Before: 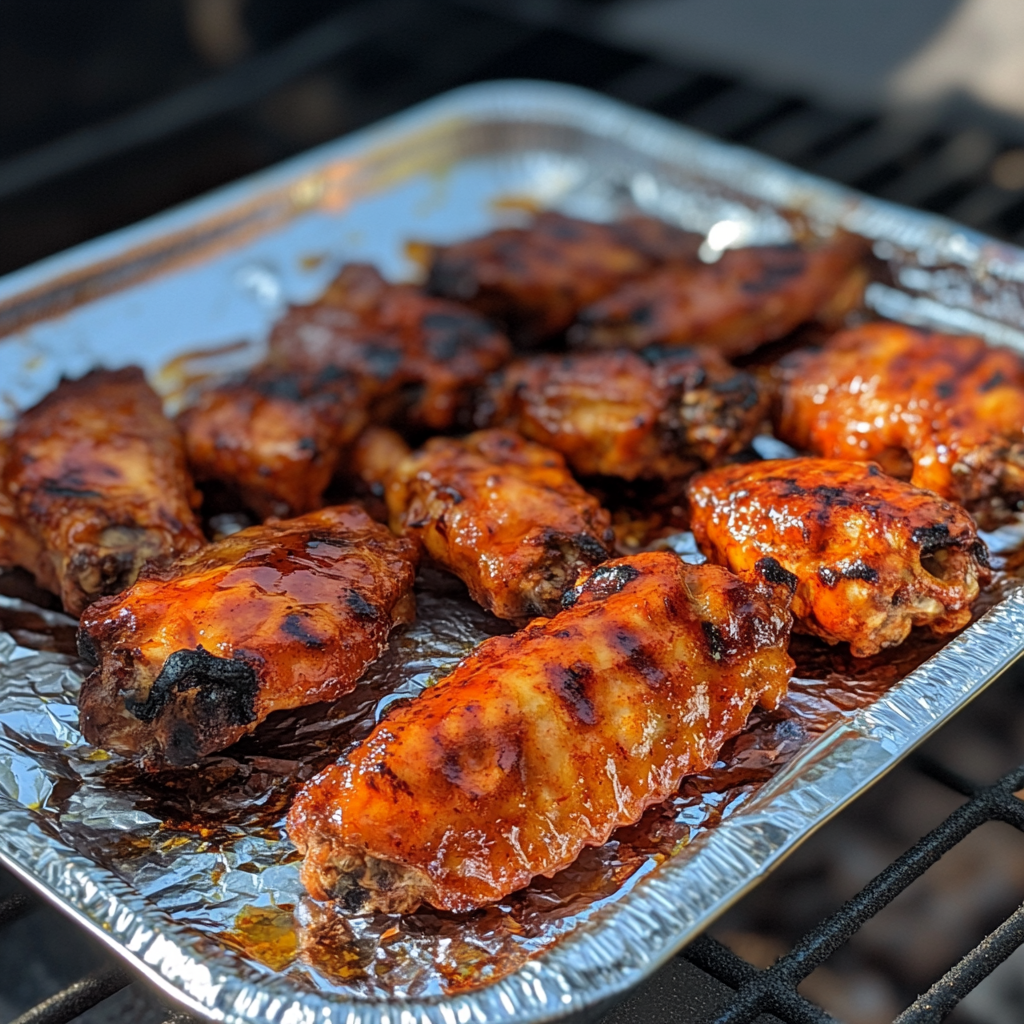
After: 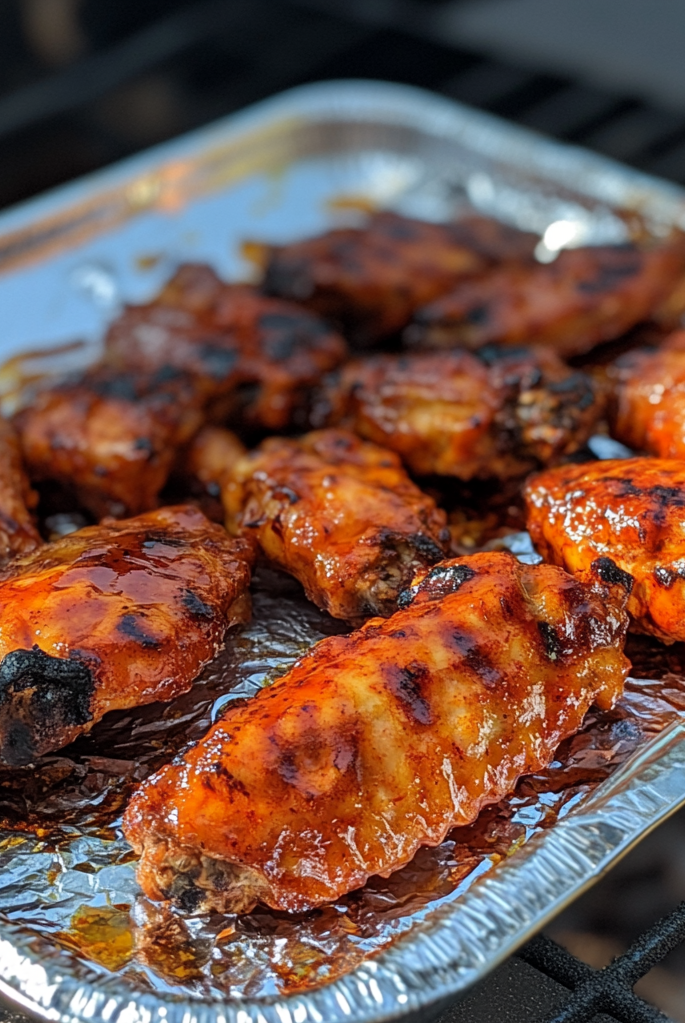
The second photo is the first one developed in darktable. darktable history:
crop and rotate: left 16.08%, right 16.997%
